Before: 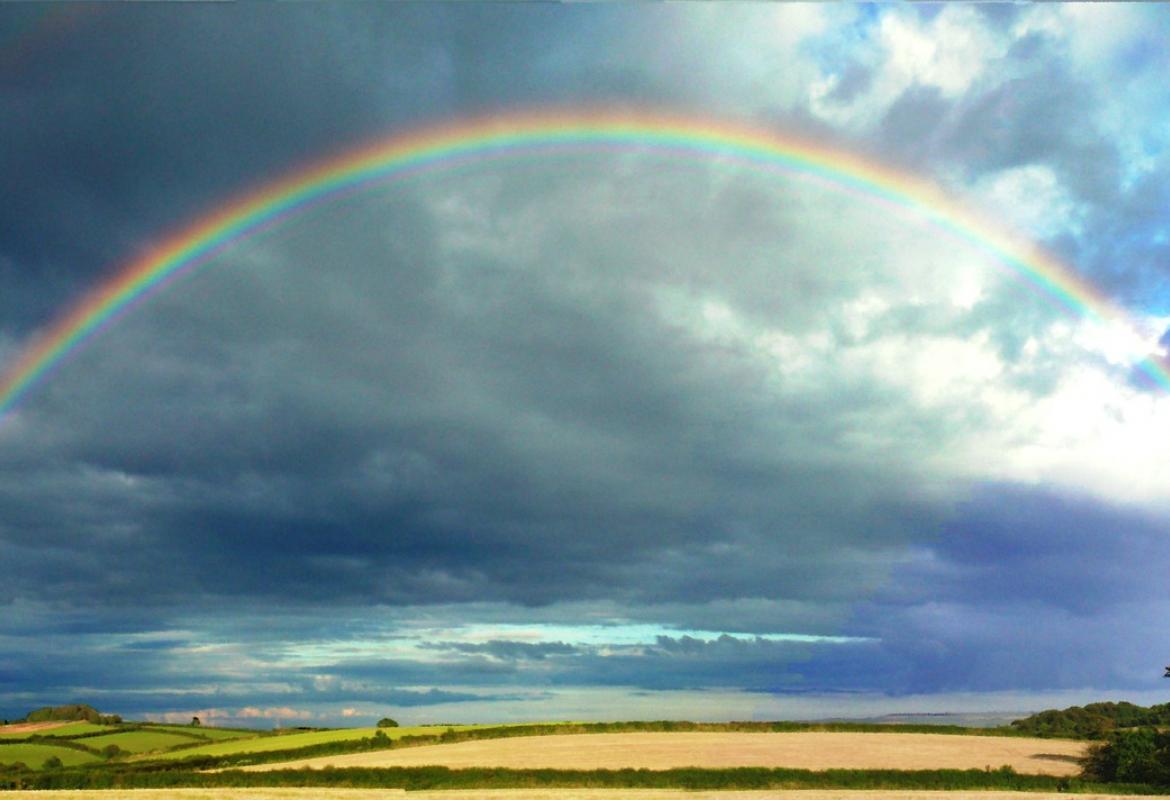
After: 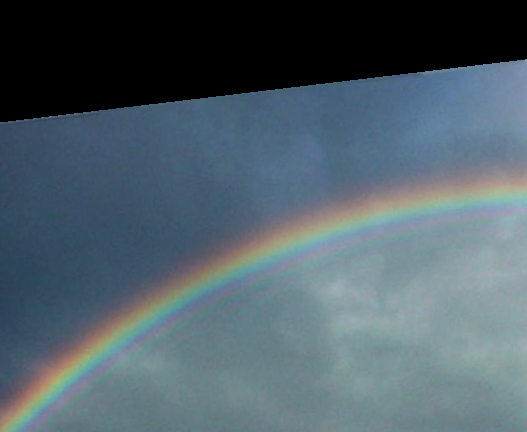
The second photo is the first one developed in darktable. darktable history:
rotate and perspective: rotation -6.83°, automatic cropping off
crop and rotate: left 10.817%, top 0.062%, right 47.194%, bottom 53.626%
graduated density: hue 238.83°, saturation 50%
contrast brightness saturation: saturation -0.17
